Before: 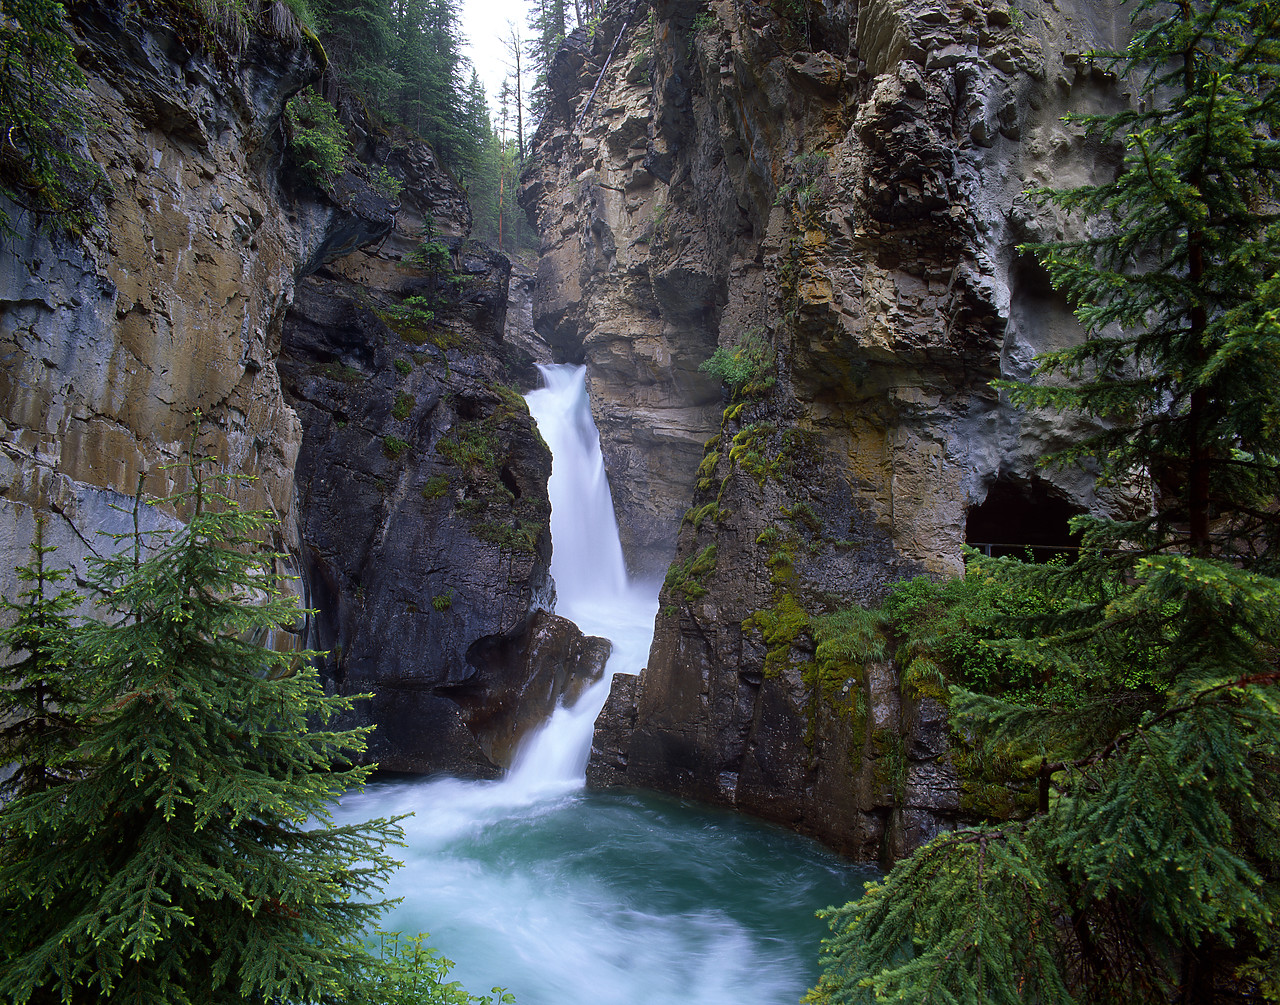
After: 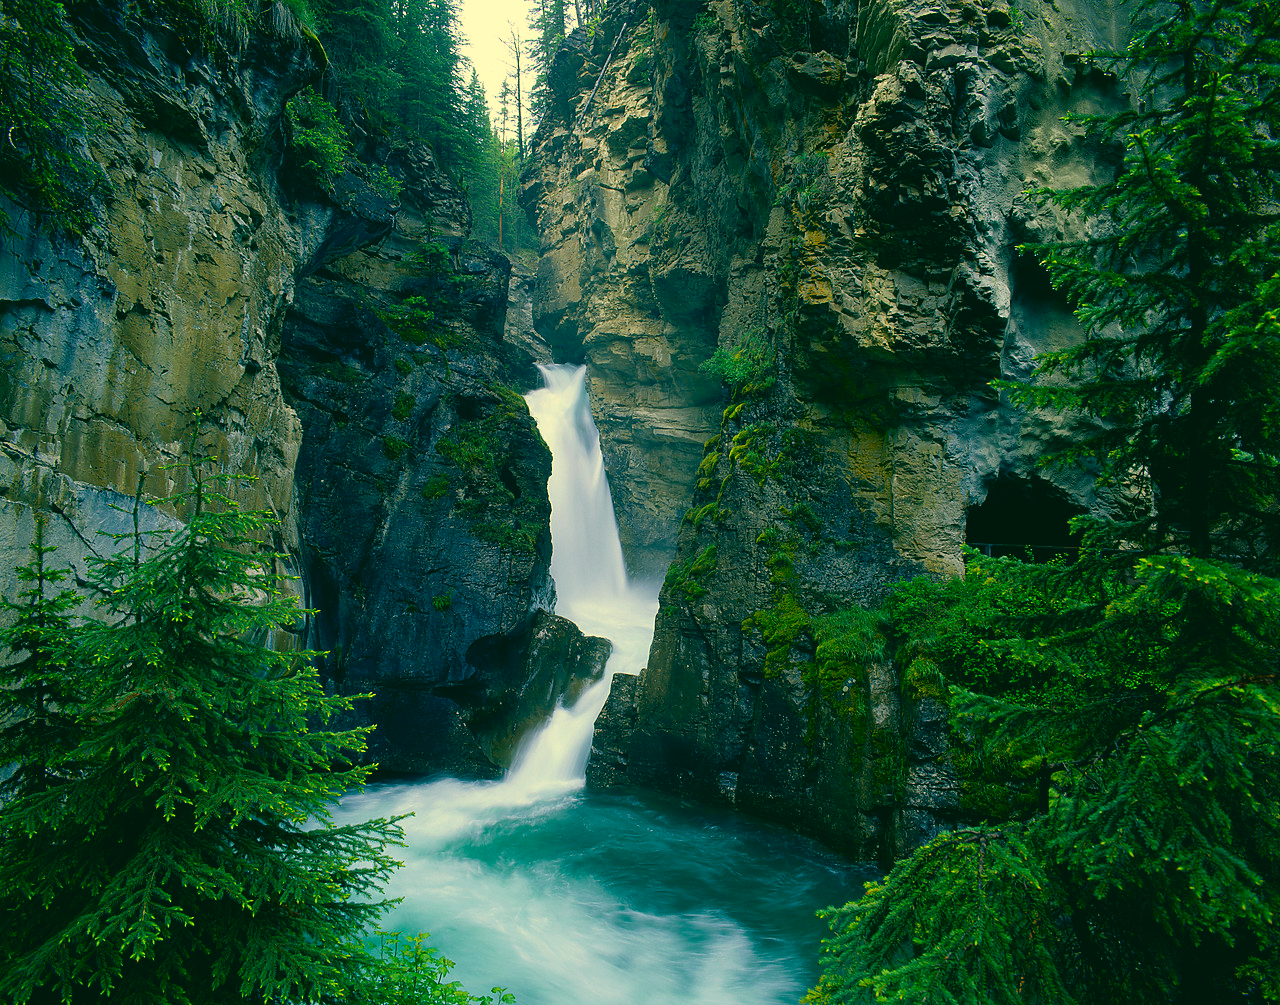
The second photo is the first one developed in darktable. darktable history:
color correction: highlights a* 1.85, highlights b* 34.58, shadows a* -36.62, shadows b* -5.53
